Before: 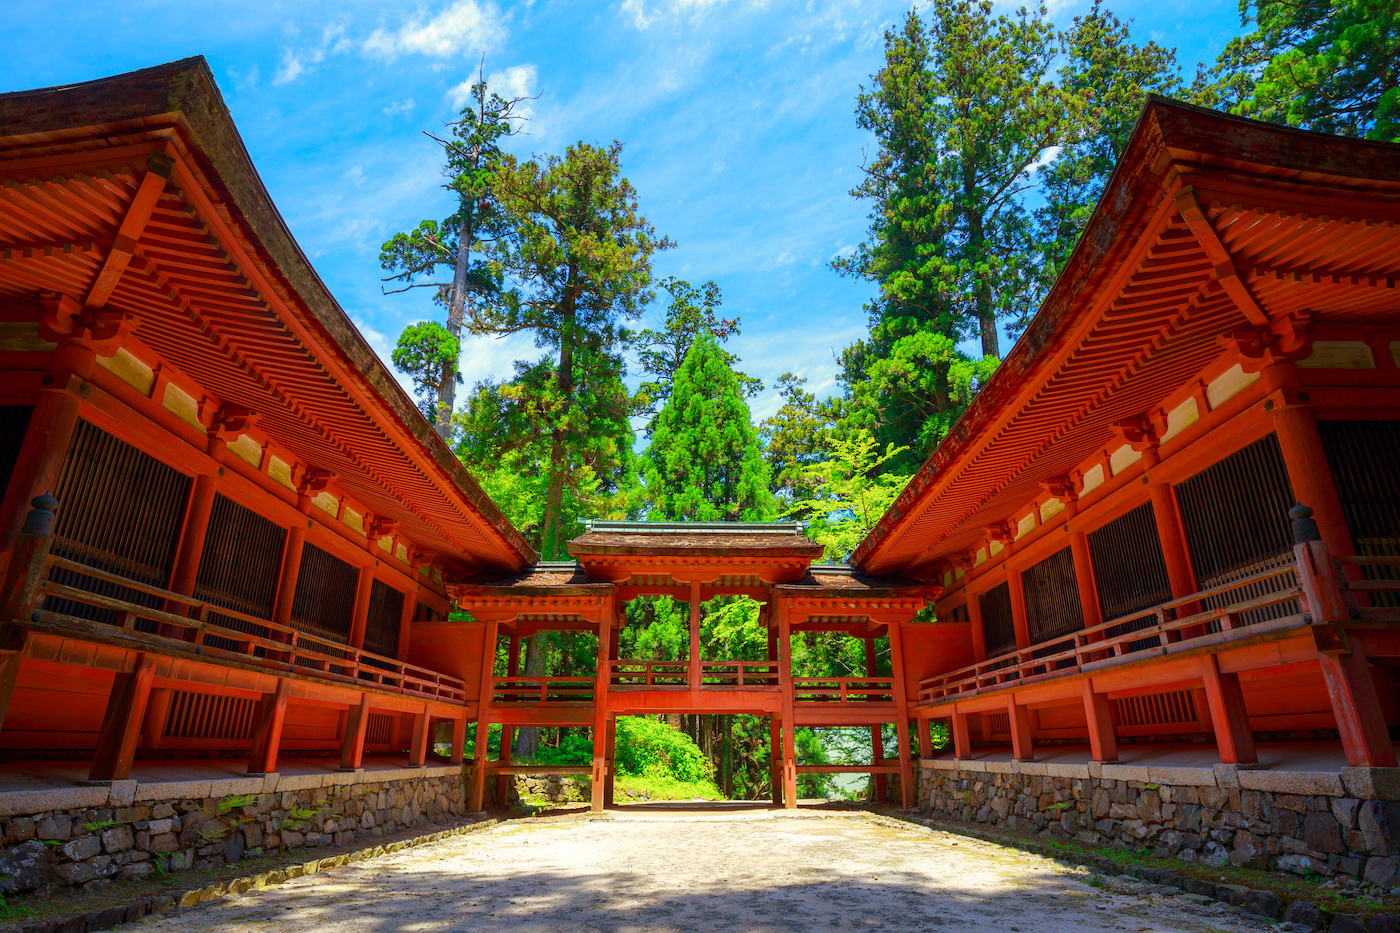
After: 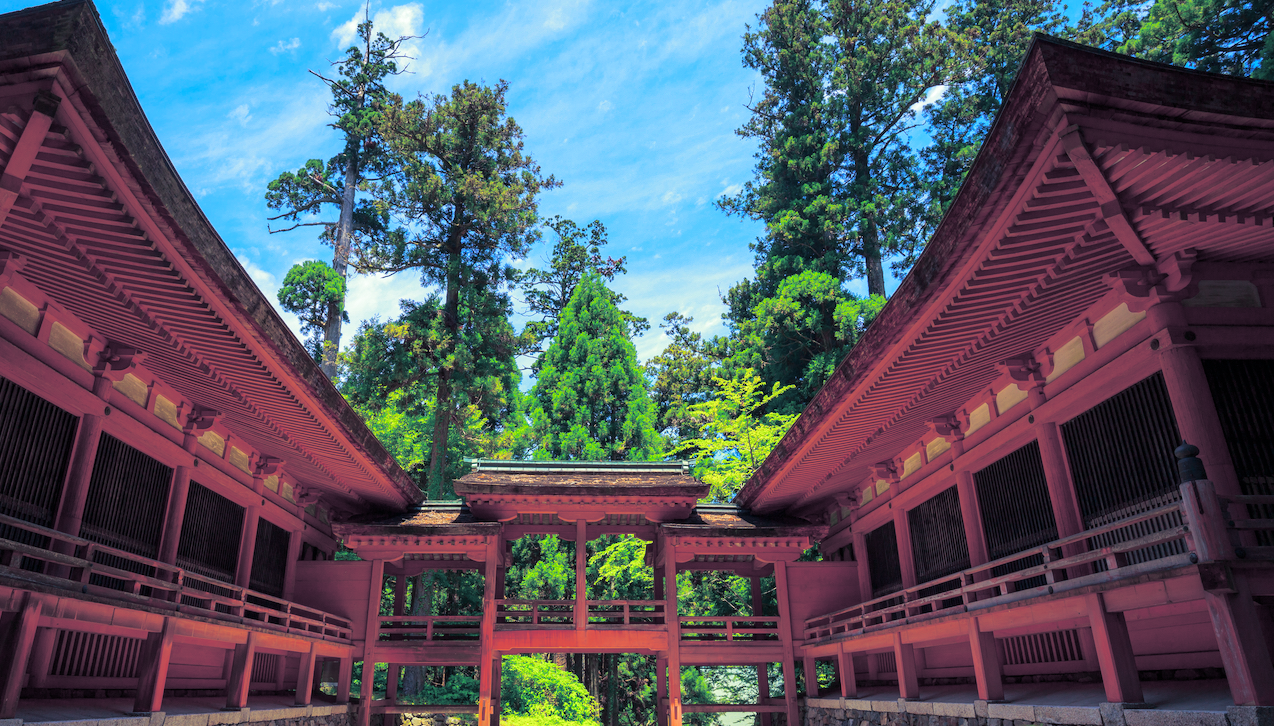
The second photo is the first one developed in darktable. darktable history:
crop: left 8.155%, top 6.611%, bottom 15.385%
exposure: exposure 0.081 EV, compensate highlight preservation false
split-toning: shadows › hue 230.4°
